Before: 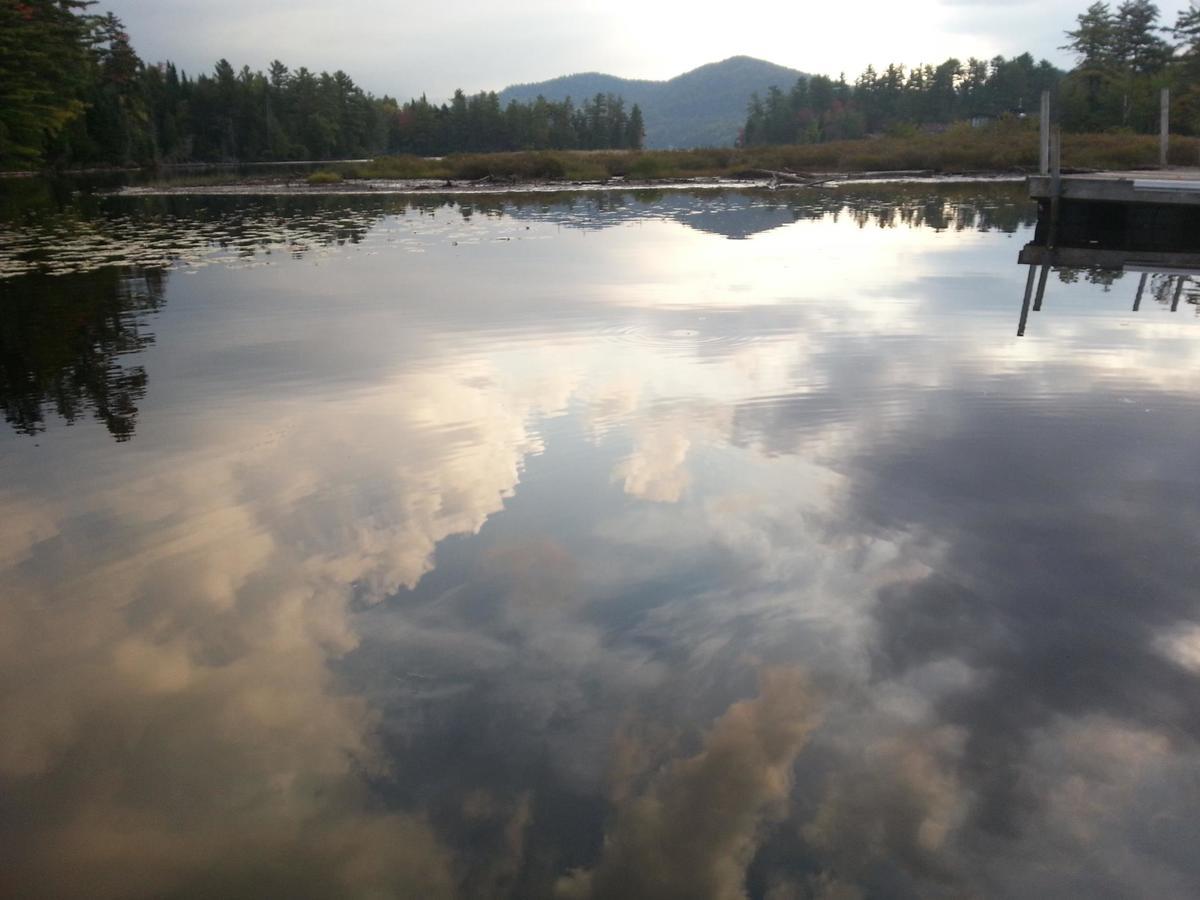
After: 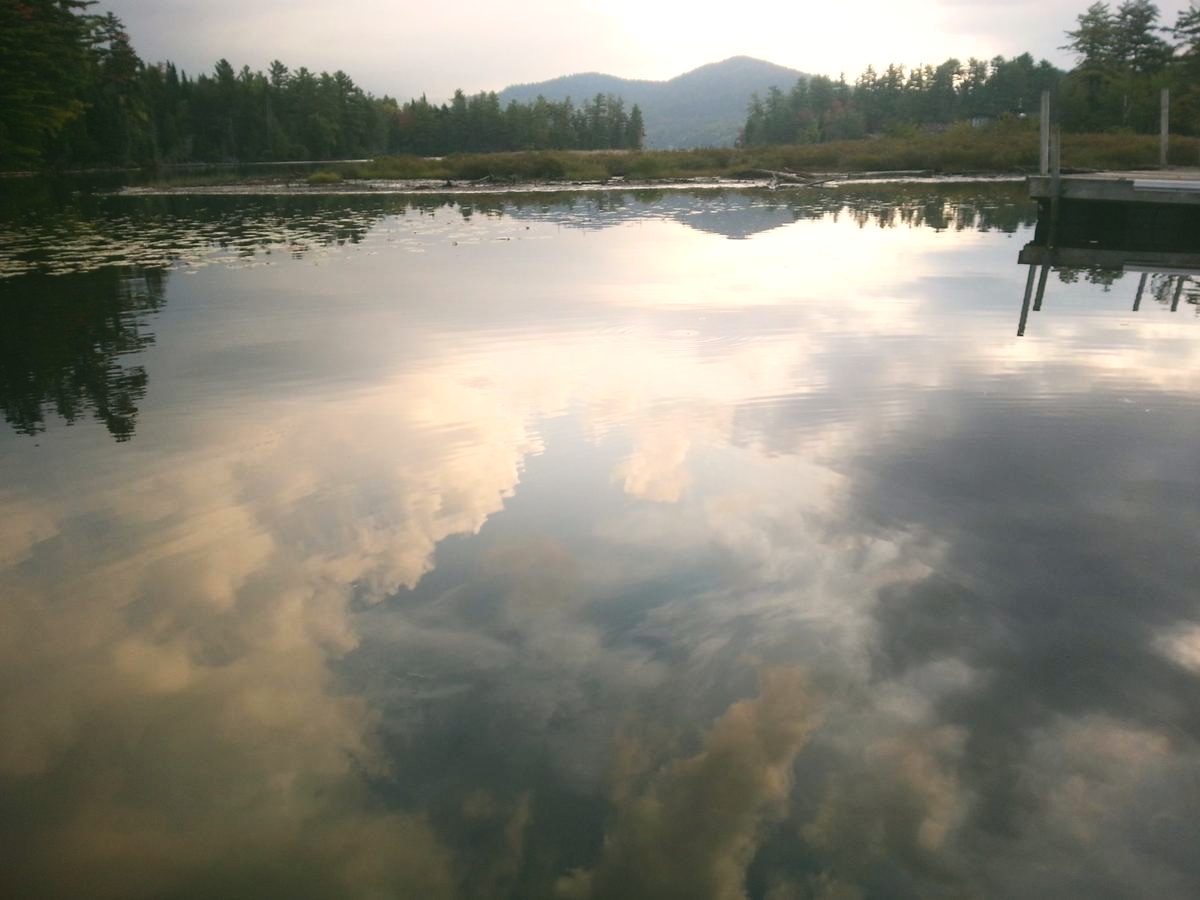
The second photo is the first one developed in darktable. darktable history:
color correction: highlights a* 4.38, highlights b* 4.95, shadows a* -7.3, shadows b* 4.87
vignetting: fall-off start 97.24%, brightness -0.391, saturation 0.009, width/height ratio 1.179
exposure: black level correction -0.009, exposure 0.067 EV, compensate highlight preservation false
shadows and highlights: shadows -38.42, highlights 62.35, soften with gaussian
